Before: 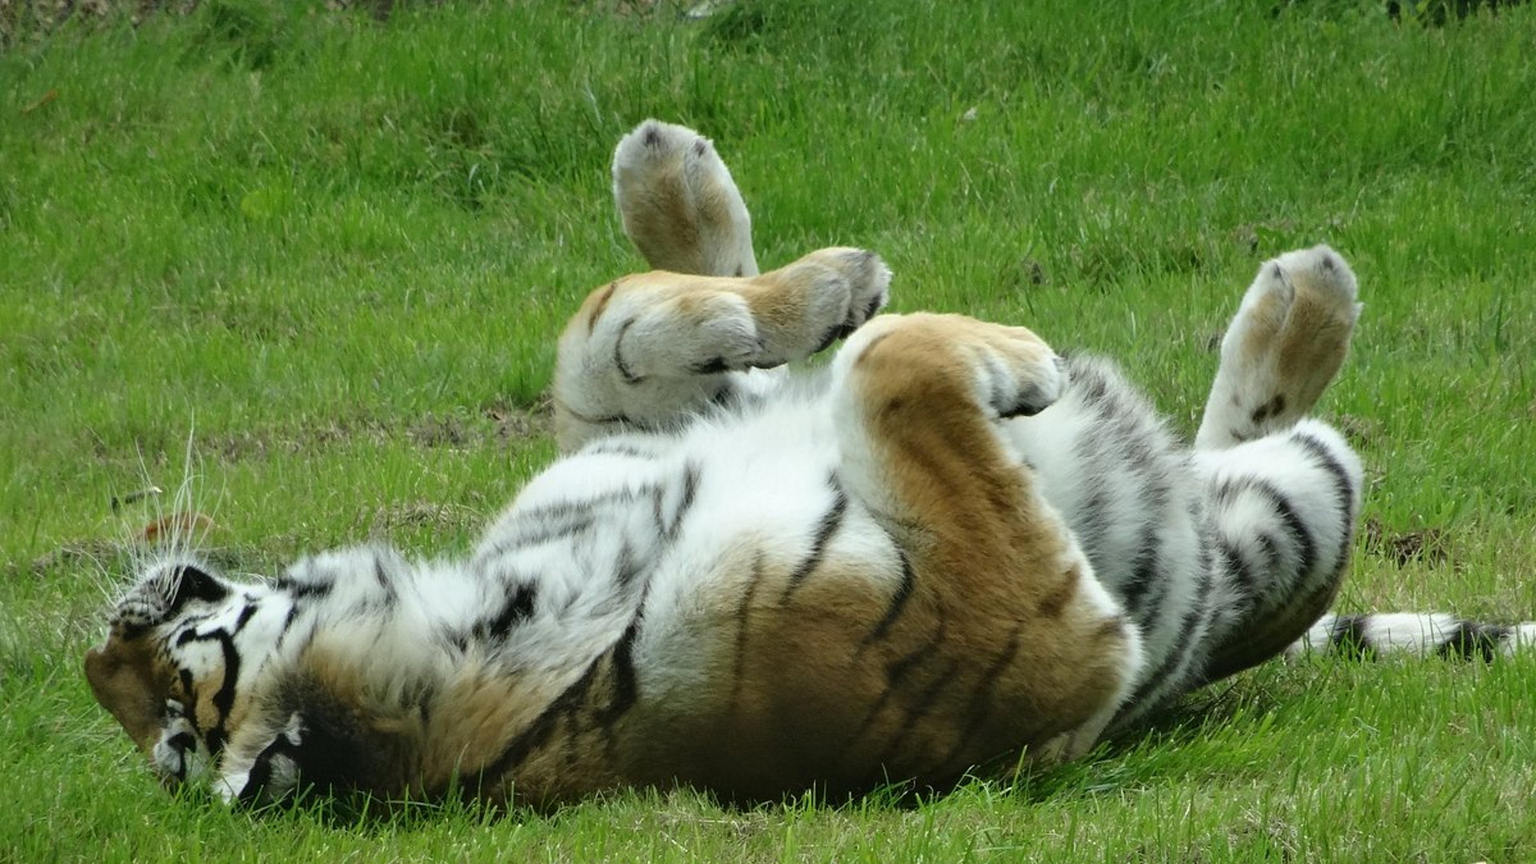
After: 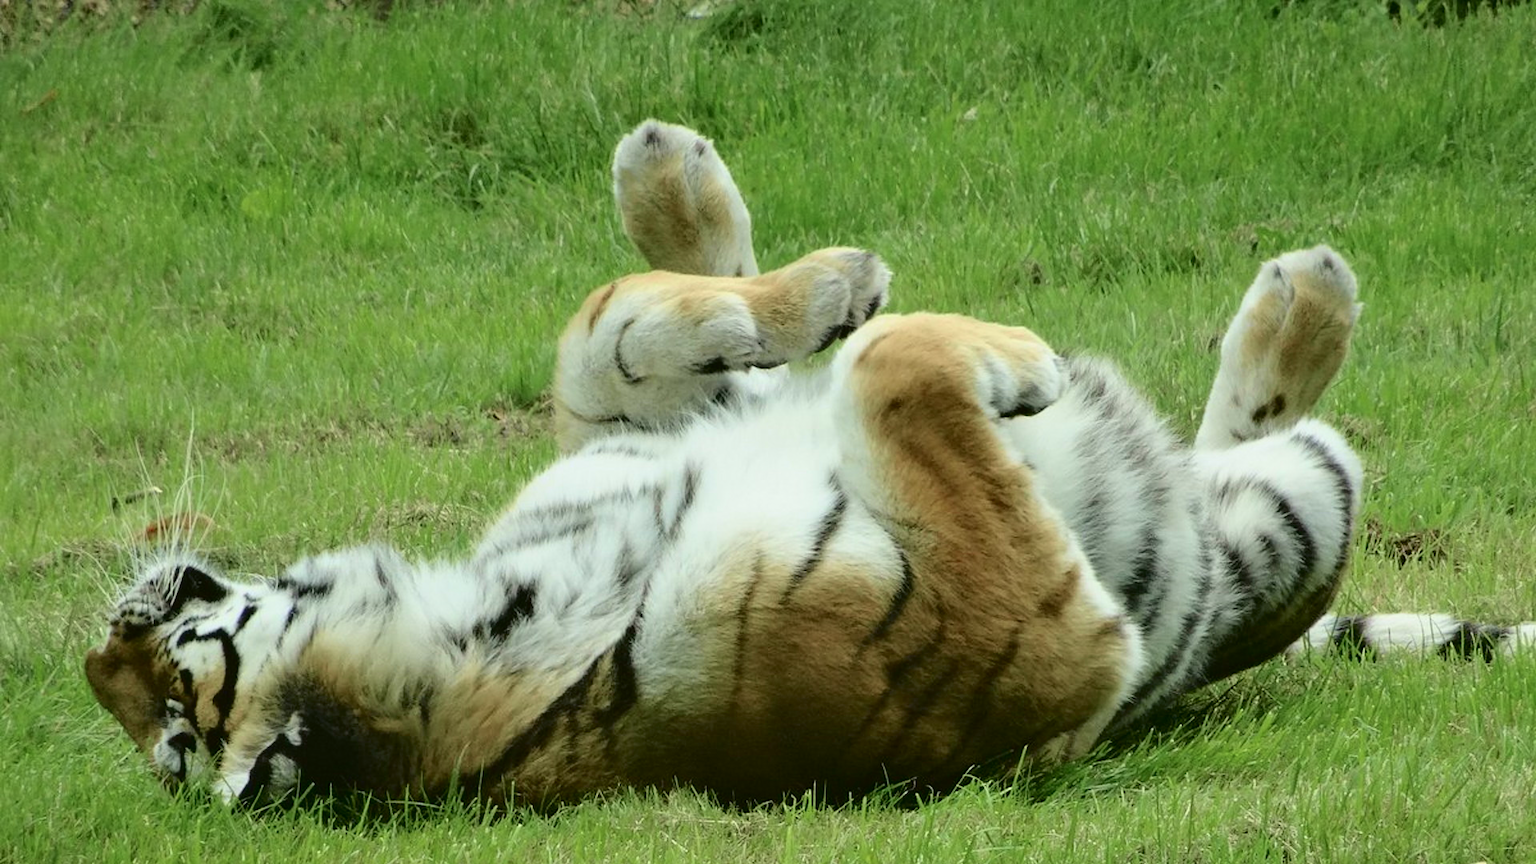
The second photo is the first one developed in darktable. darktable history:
tone curve: curves: ch0 [(0, 0.021) (0.049, 0.044) (0.152, 0.14) (0.328, 0.377) (0.473, 0.543) (0.641, 0.705) (0.868, 0.887) (1, 0.969)]; ch1 [(0, 0) (0.322, 0.328) (0.43, 0.425) (0.474, 0.466) (0.502, 0.503) (0.522, 0.526) (0.564, 0.591) (0.602, 0.632) (0.677, 0.701) (0.859, 0.885) (1, 1)]; ch2 [(0, 0) (0.33, 0.301) (0.447, 0.44) (0.487, 0.496) (0.502, 0.516) (0.535, 0.554) (0.565, 0.598) (0.618, 0.629) (1, 1)], color space Lab, independent channels, preserve colors none
